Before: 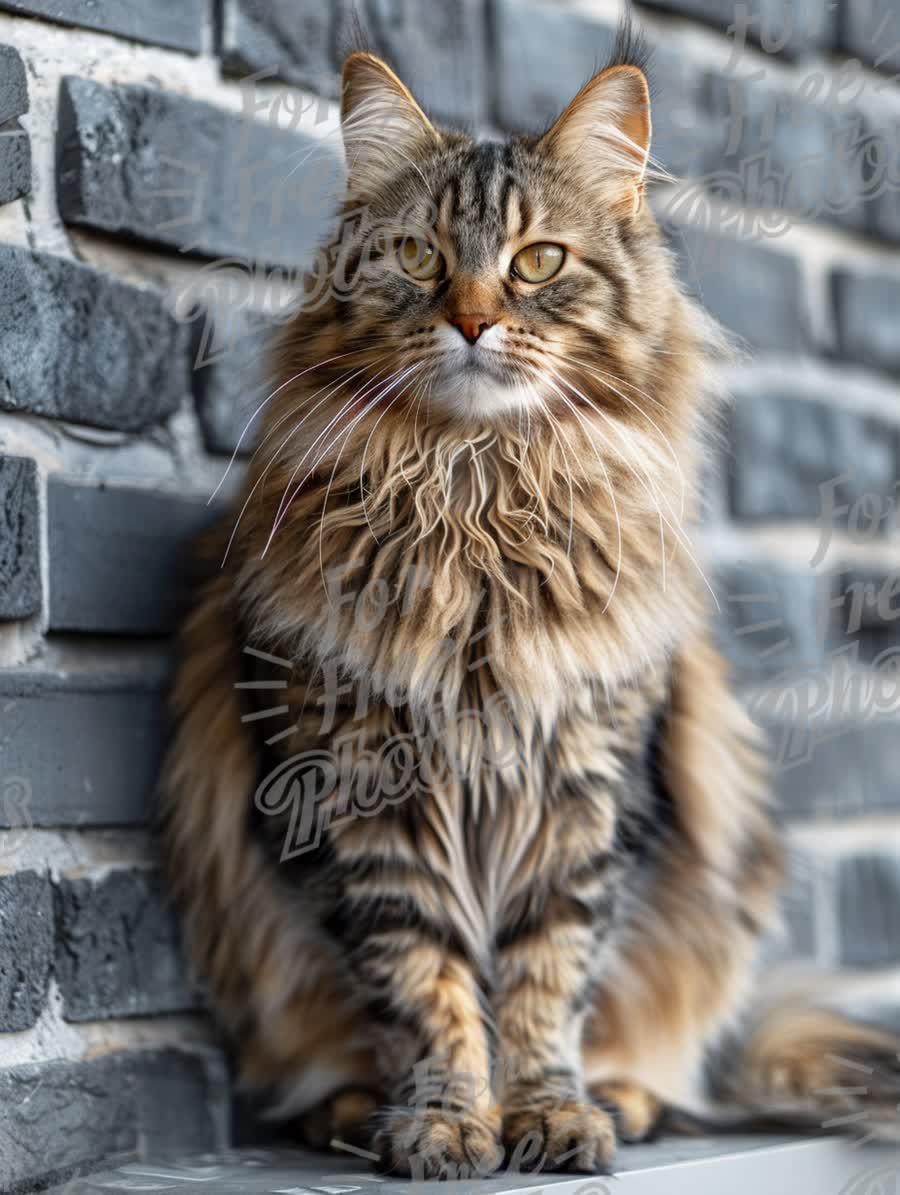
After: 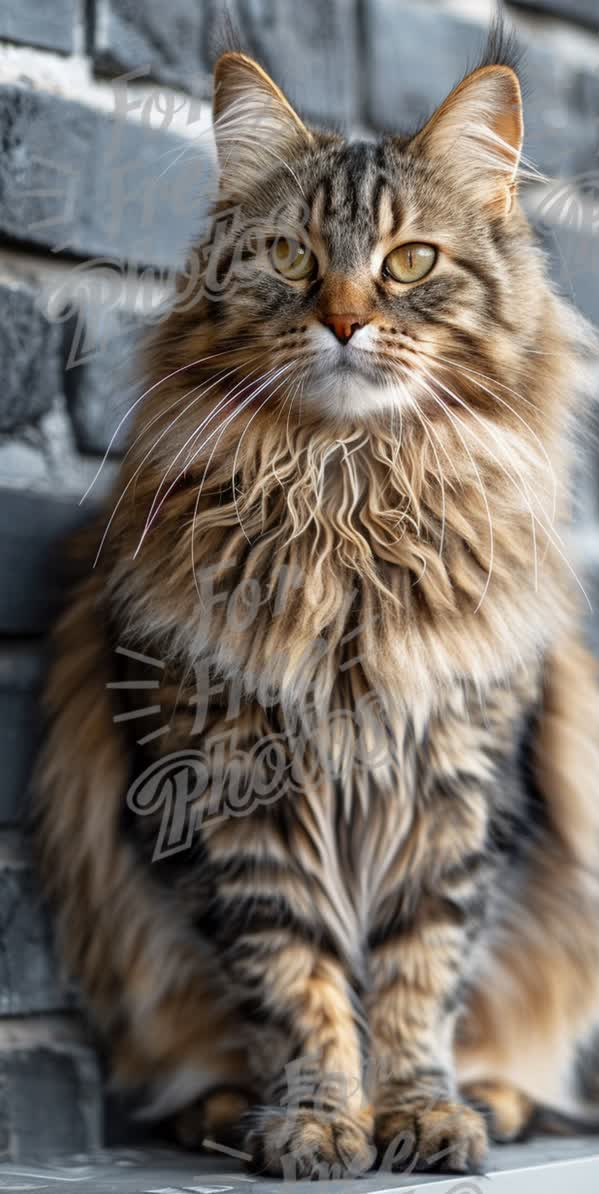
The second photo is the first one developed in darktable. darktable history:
crop and rotate: left 14.329%, right 19.074%
